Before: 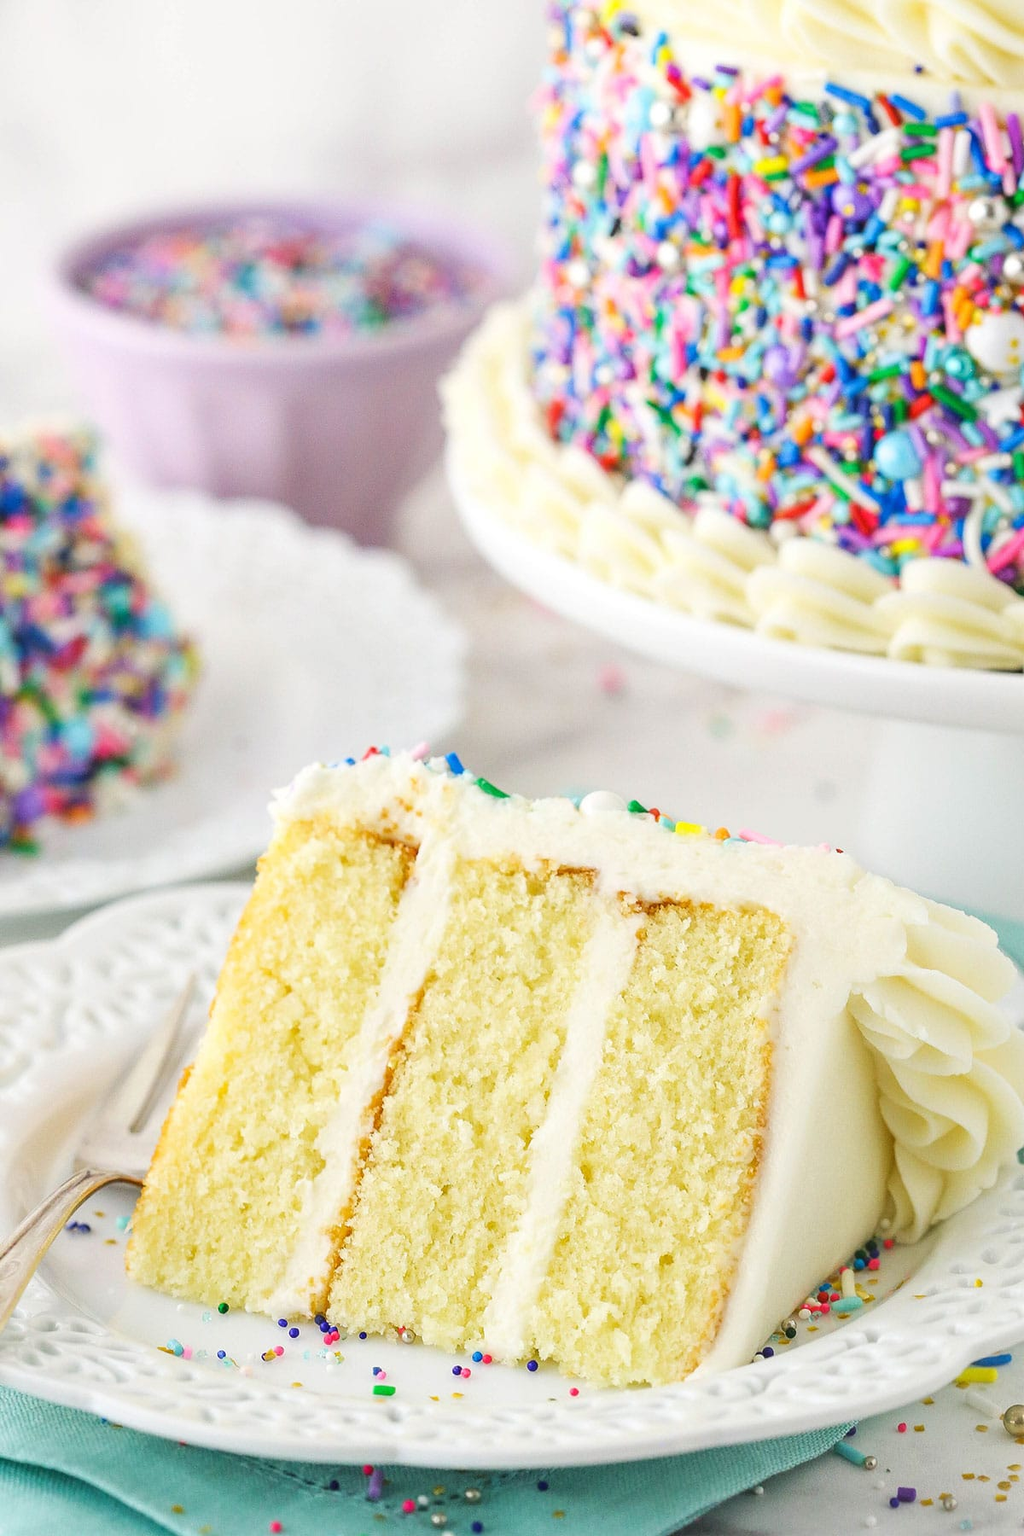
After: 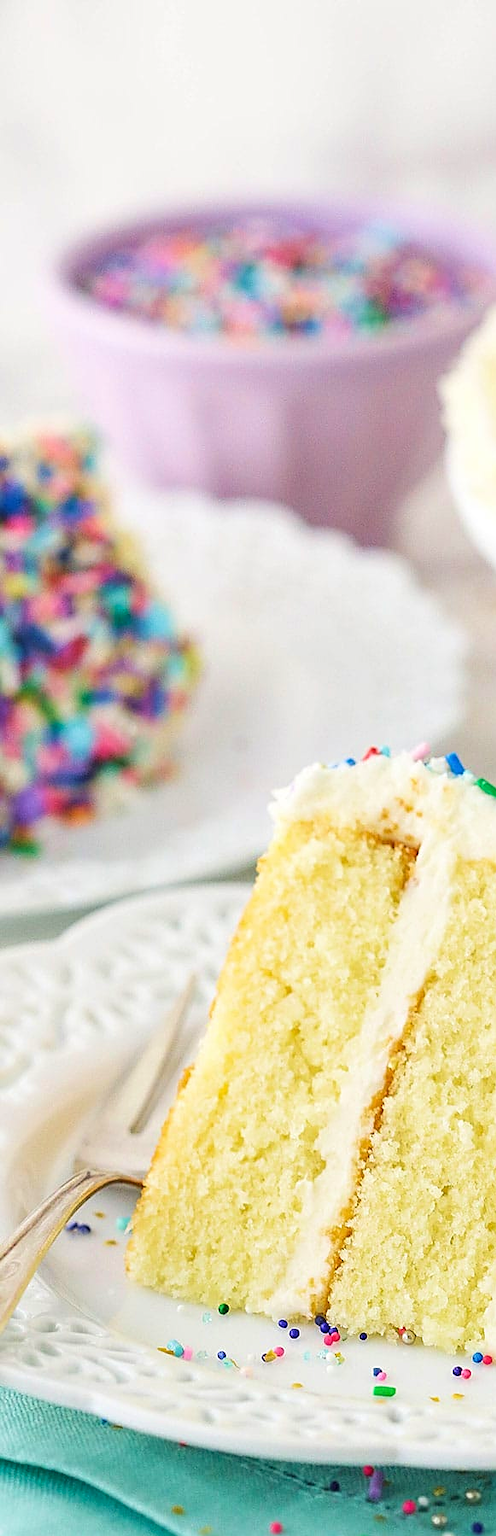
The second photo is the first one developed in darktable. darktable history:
crop and rotate: left 0.016%, top 0%, right 51.428%
velvia: on, module defaults
sharpen: on, module defaults
